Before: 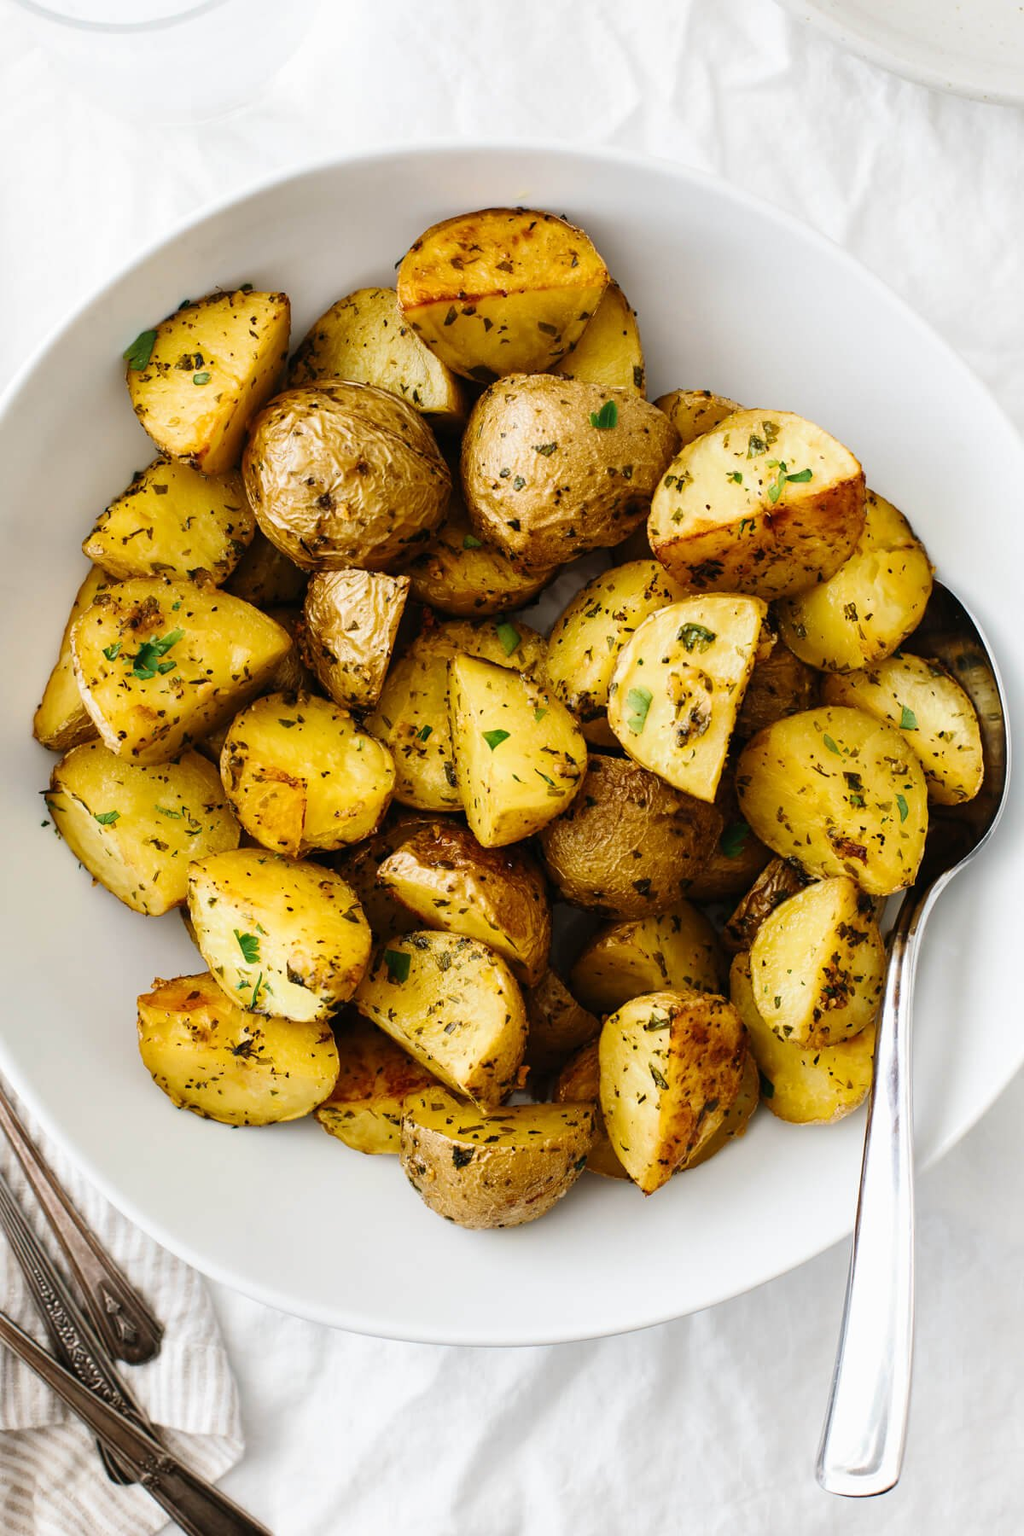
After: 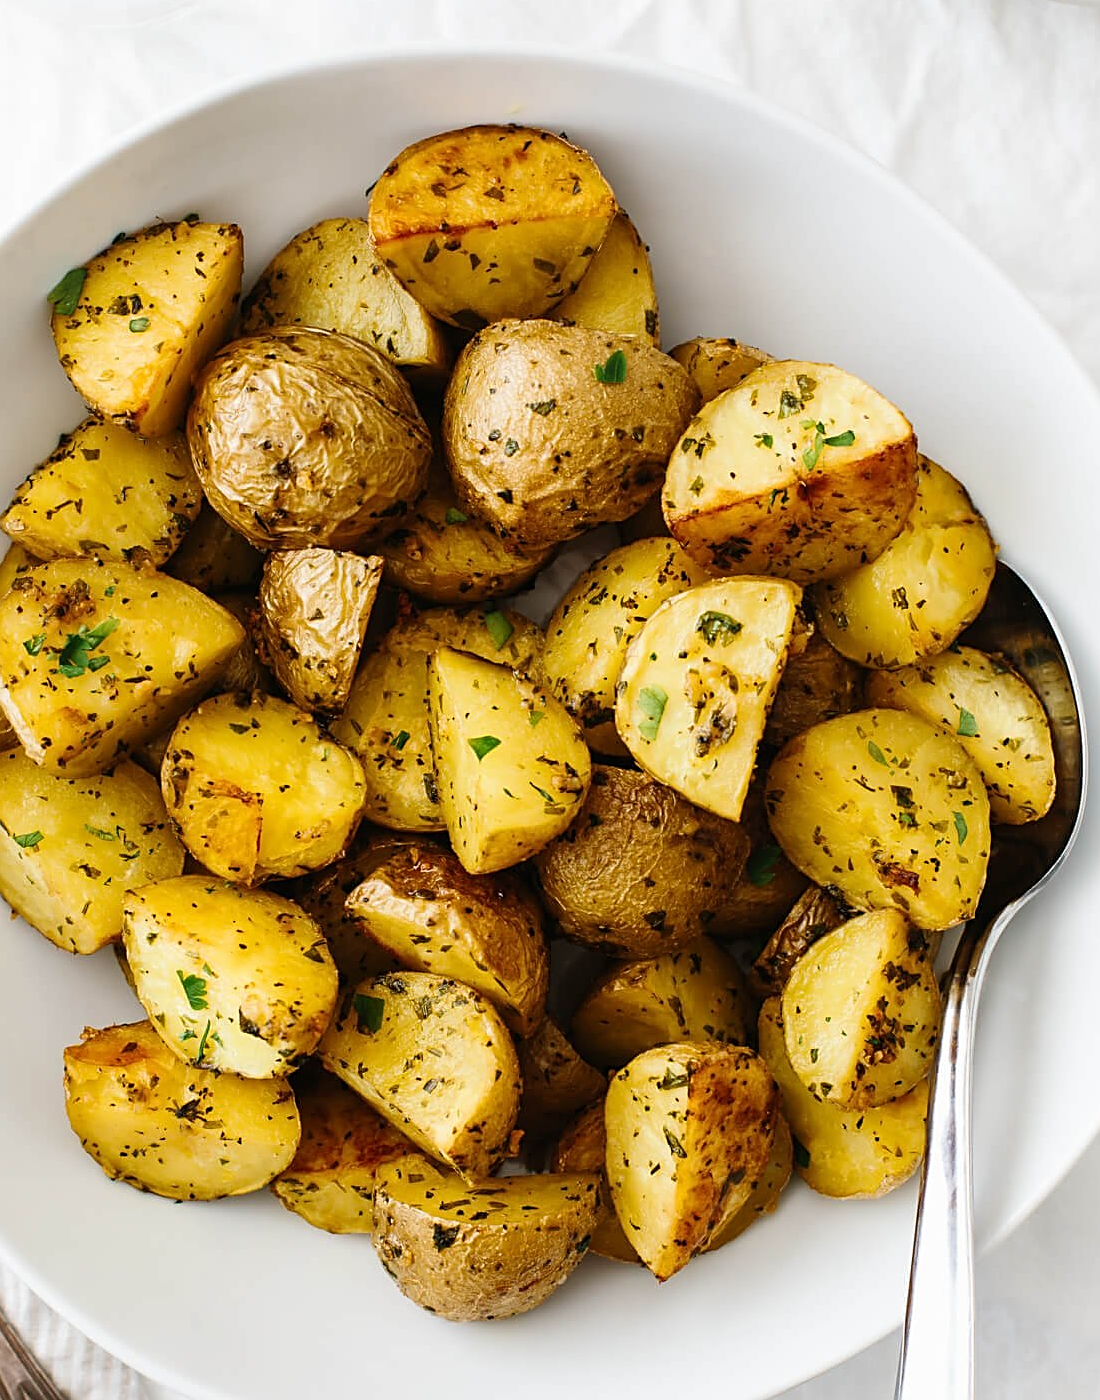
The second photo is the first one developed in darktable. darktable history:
crop: left 8.155%, top 6.611%, bottom 15.385%
sharpen: on, module defaults
